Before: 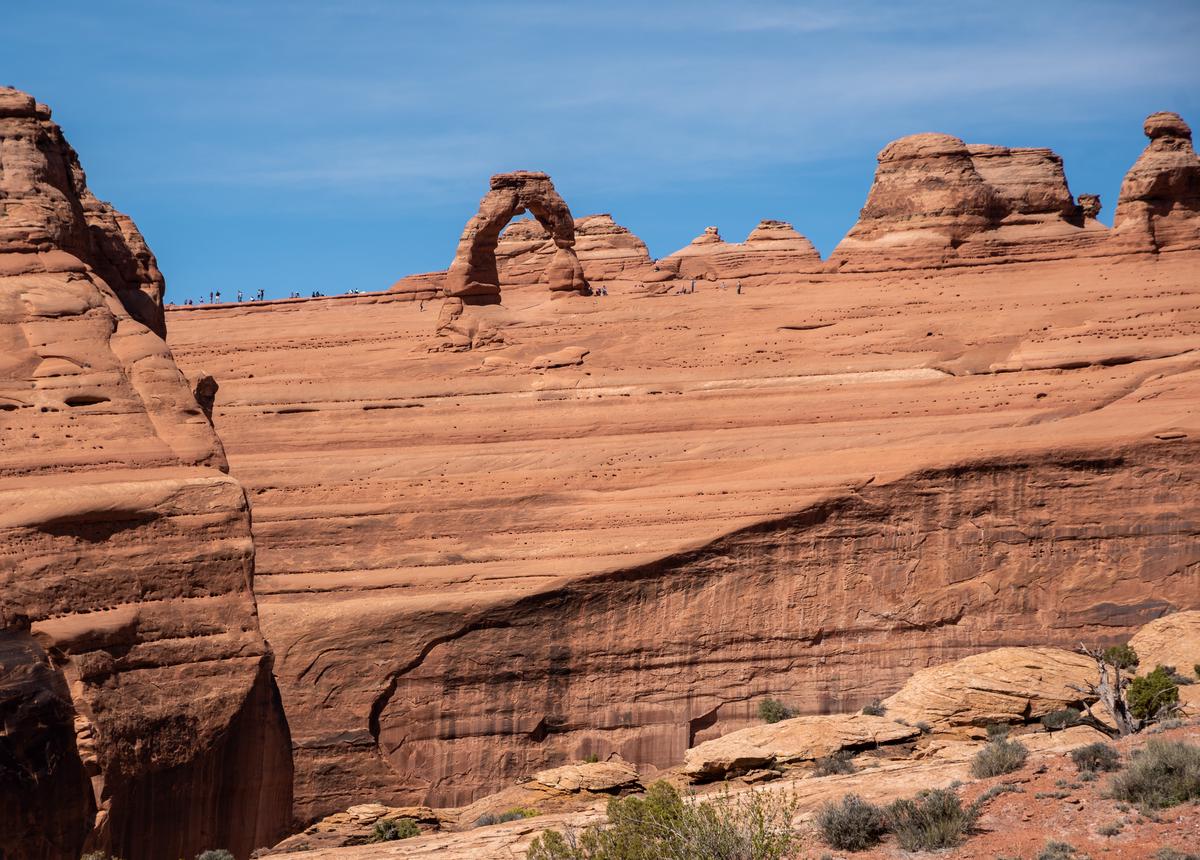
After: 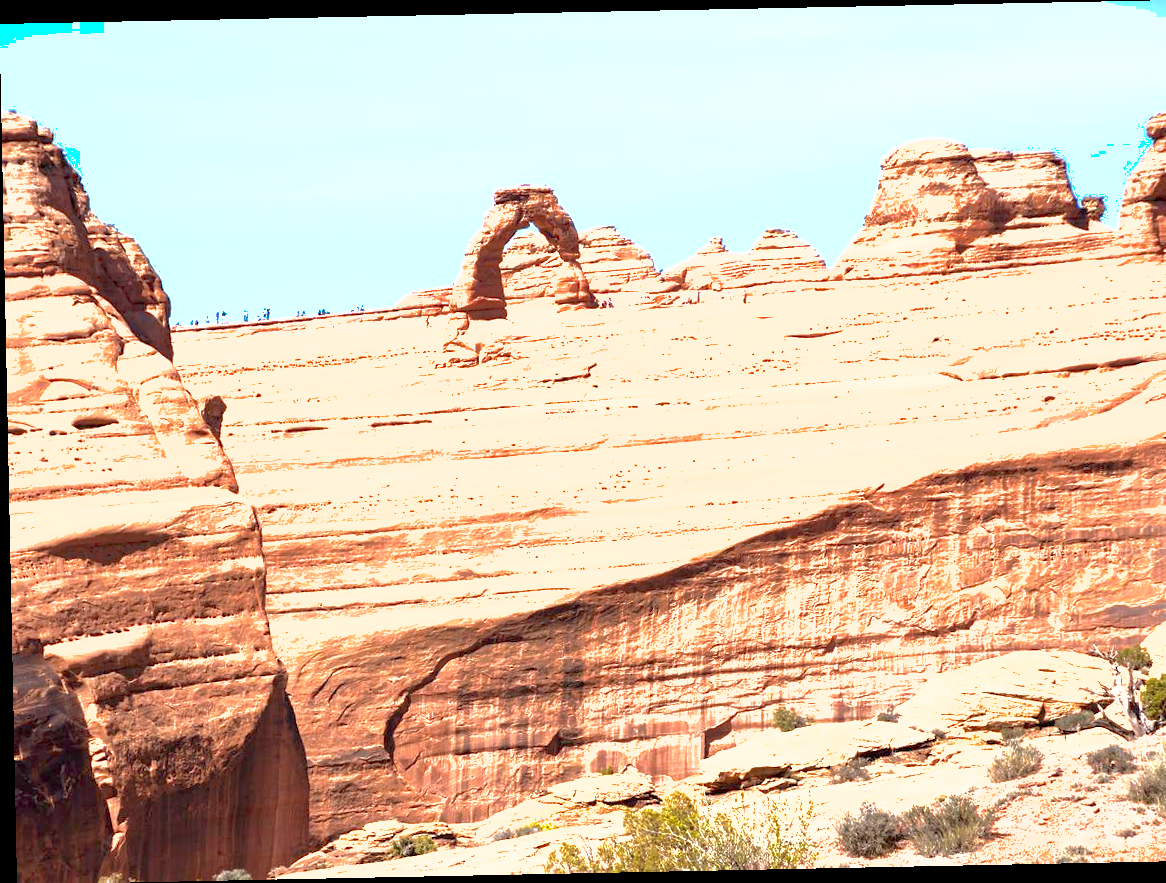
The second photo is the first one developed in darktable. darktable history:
crop: right 4.126%, bottom 0.031%
exposure: exposure 2.04 EV, compensate highlight preservation false
shadows and highlights: on, module defaults
rotate and perspective: rotation -1.17°, automatic cropping off
